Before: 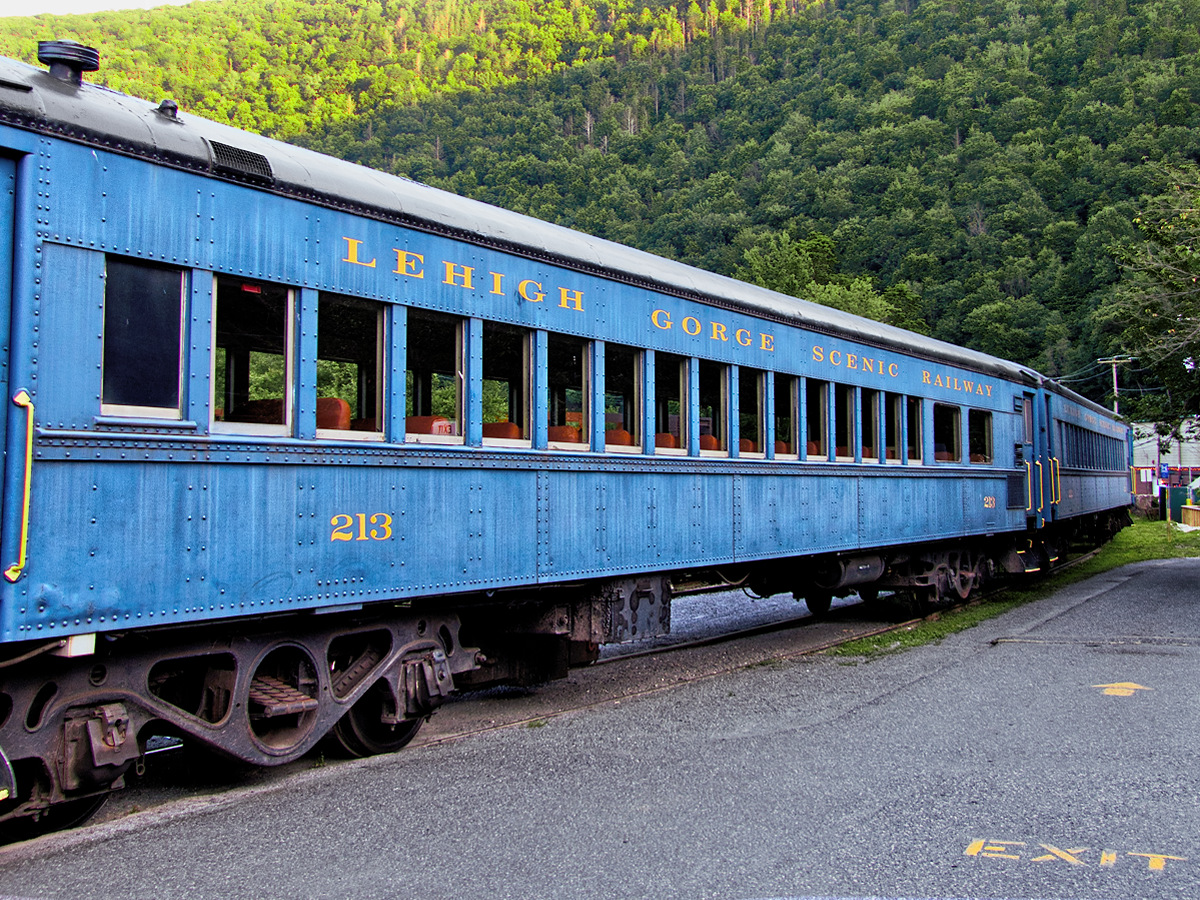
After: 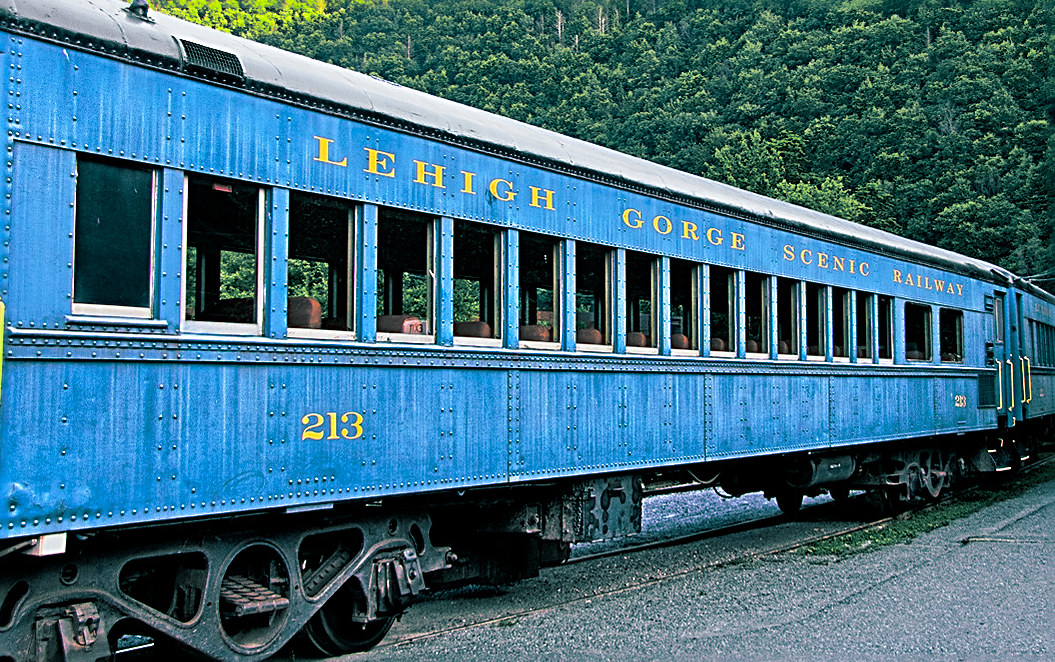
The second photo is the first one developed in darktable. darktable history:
crop and rotate: left 2.425%, top 11.305%, right 9.6%, bottom 15.08%
split-toning: shadows › hue 183.6°, shadows › saturation 0.52, highlights › hue 0°, highlights › saturation 0
contrast brightness saturation: contrast 0.08, saturation 0.2
sharpen: radius 3.025, amount 0.757
